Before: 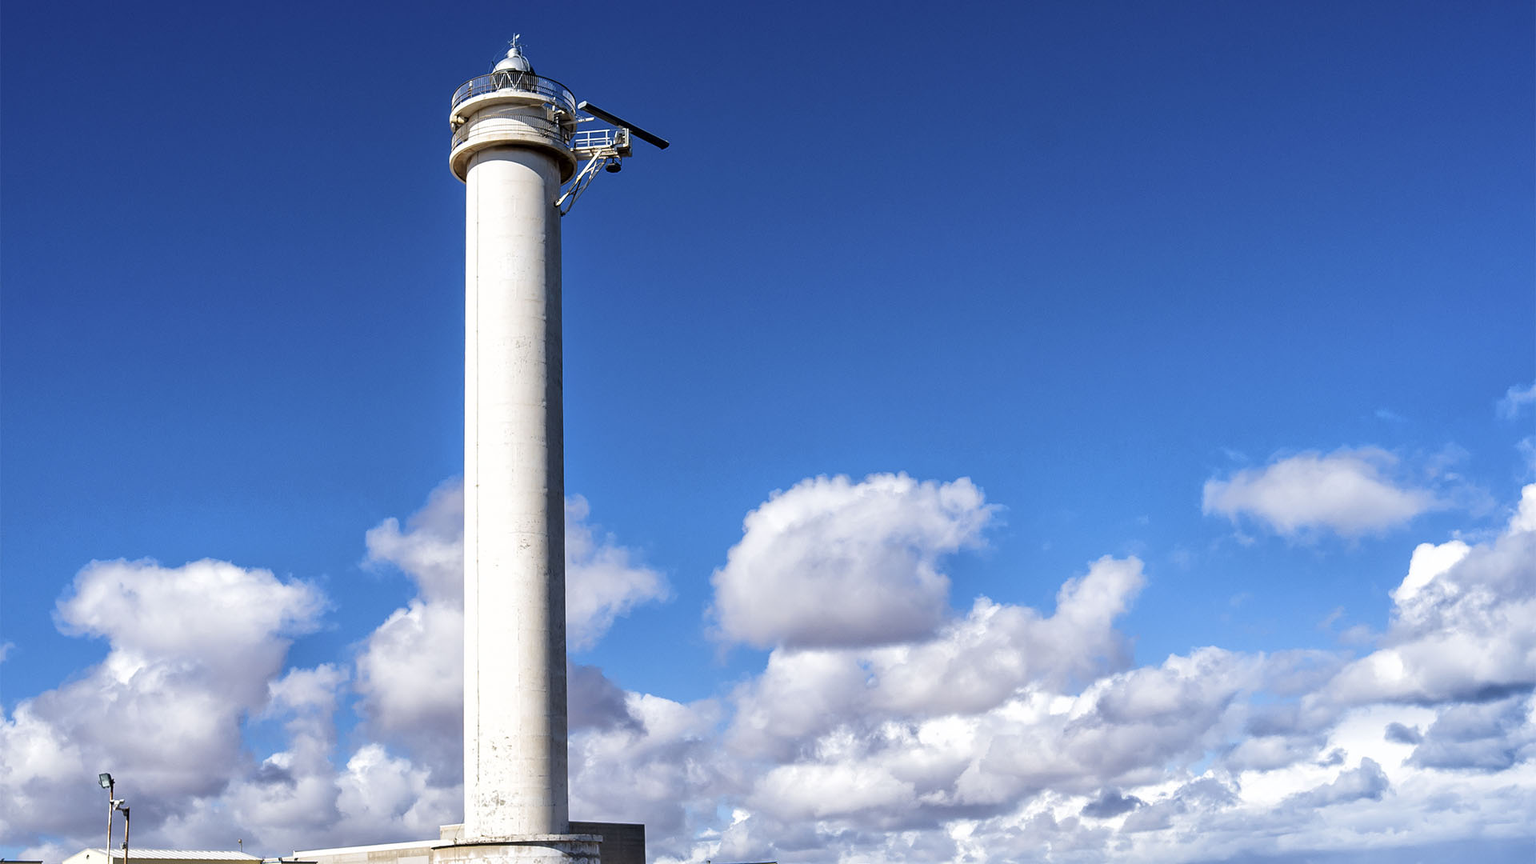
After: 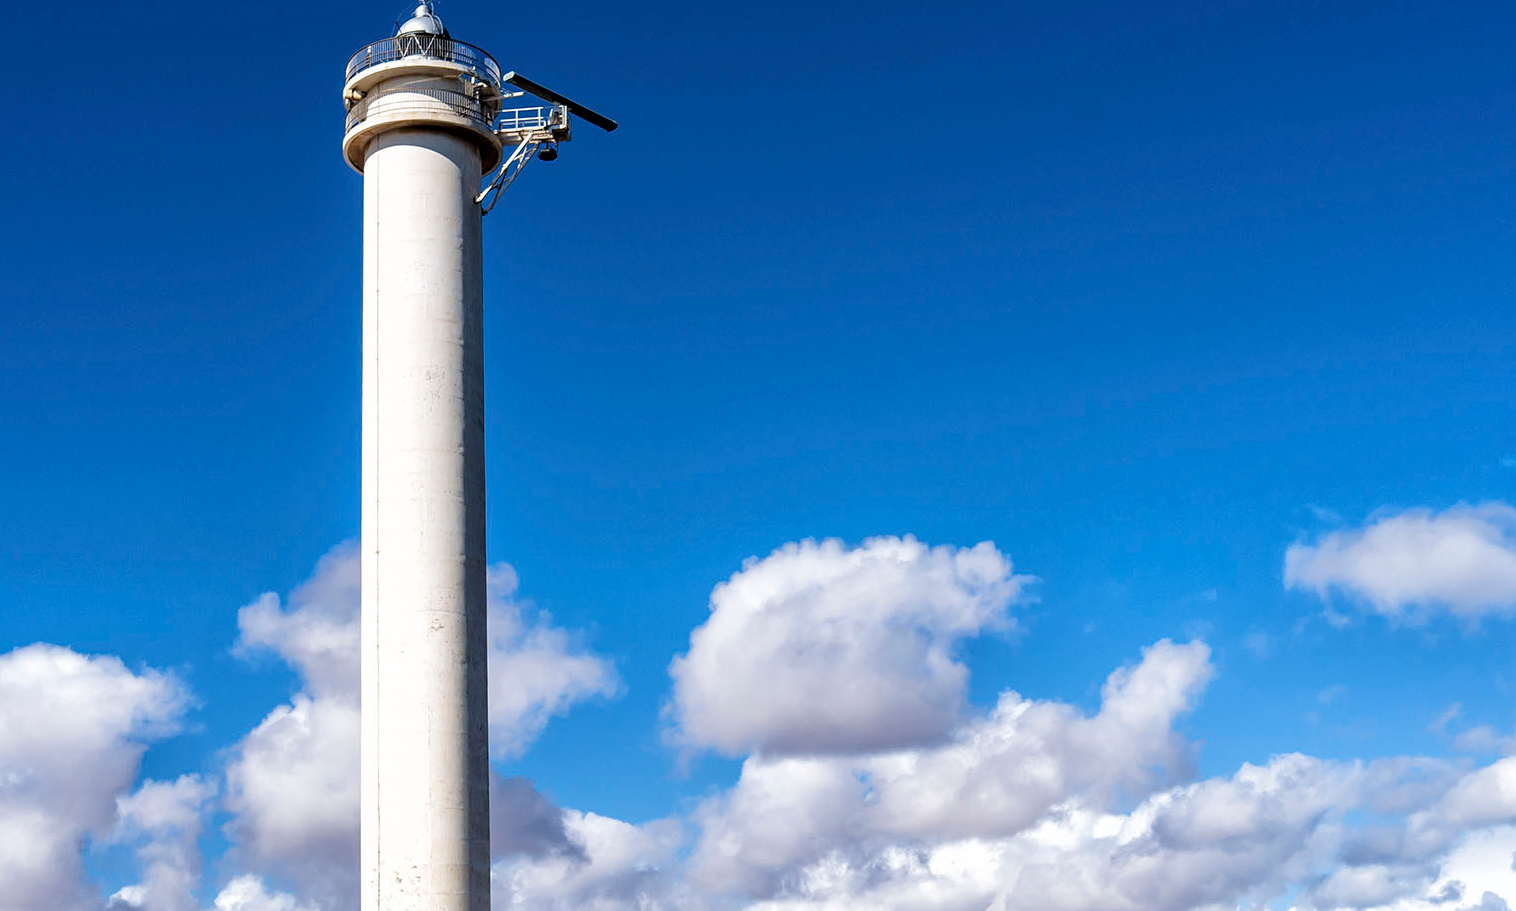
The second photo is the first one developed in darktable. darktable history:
crop: left 11.456%, top 5.128%, right 9.57%, bottom 10.433%
